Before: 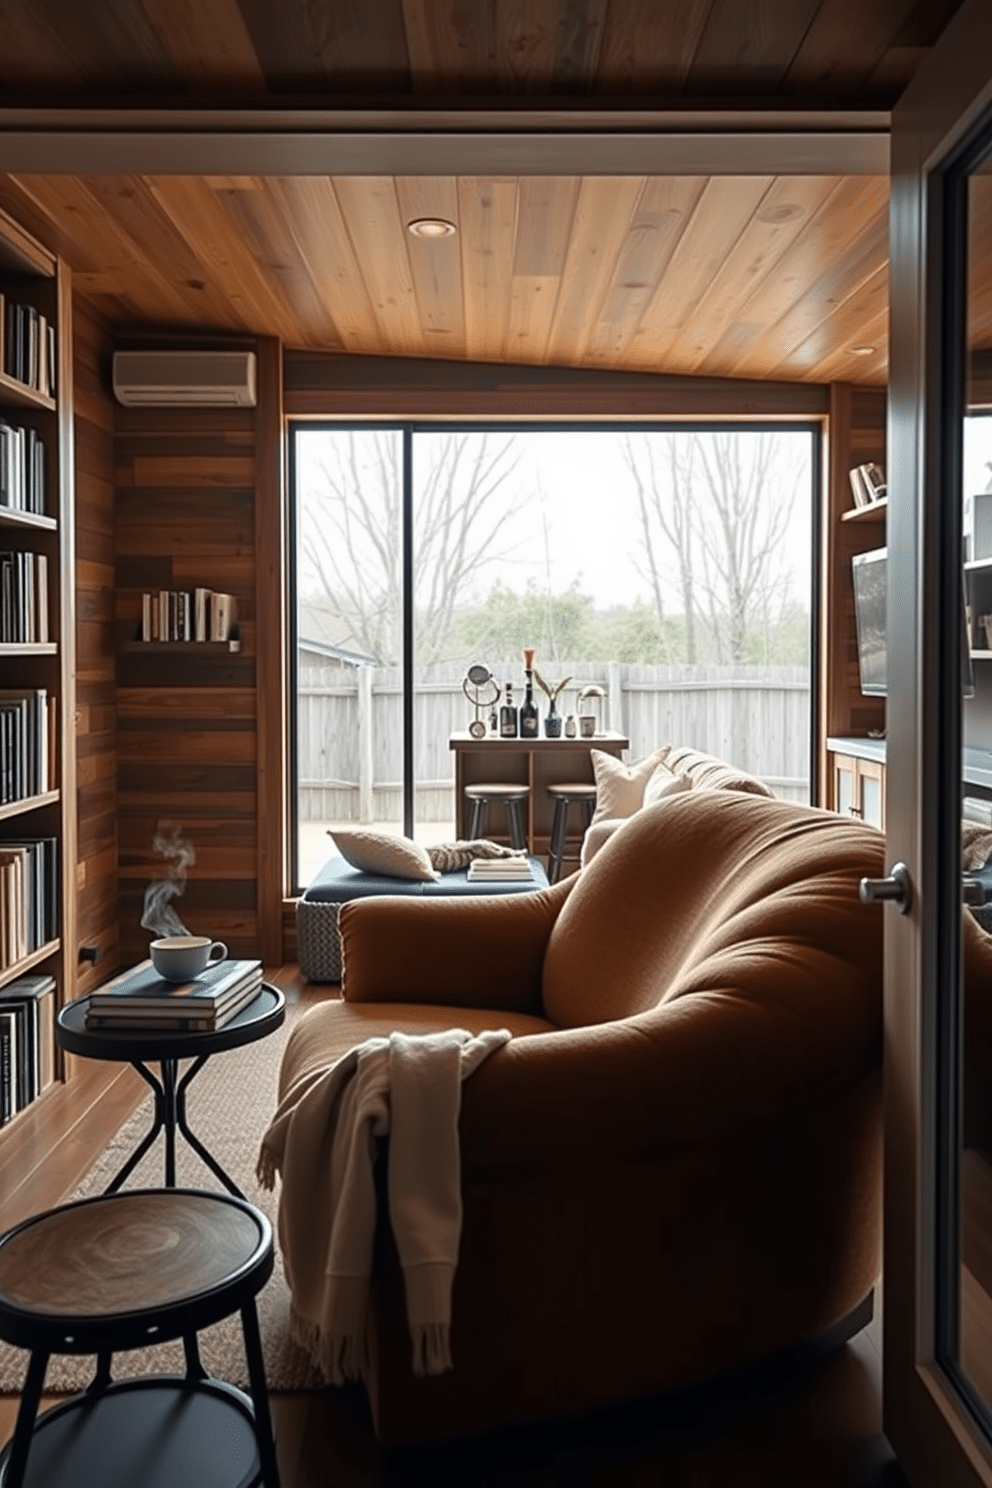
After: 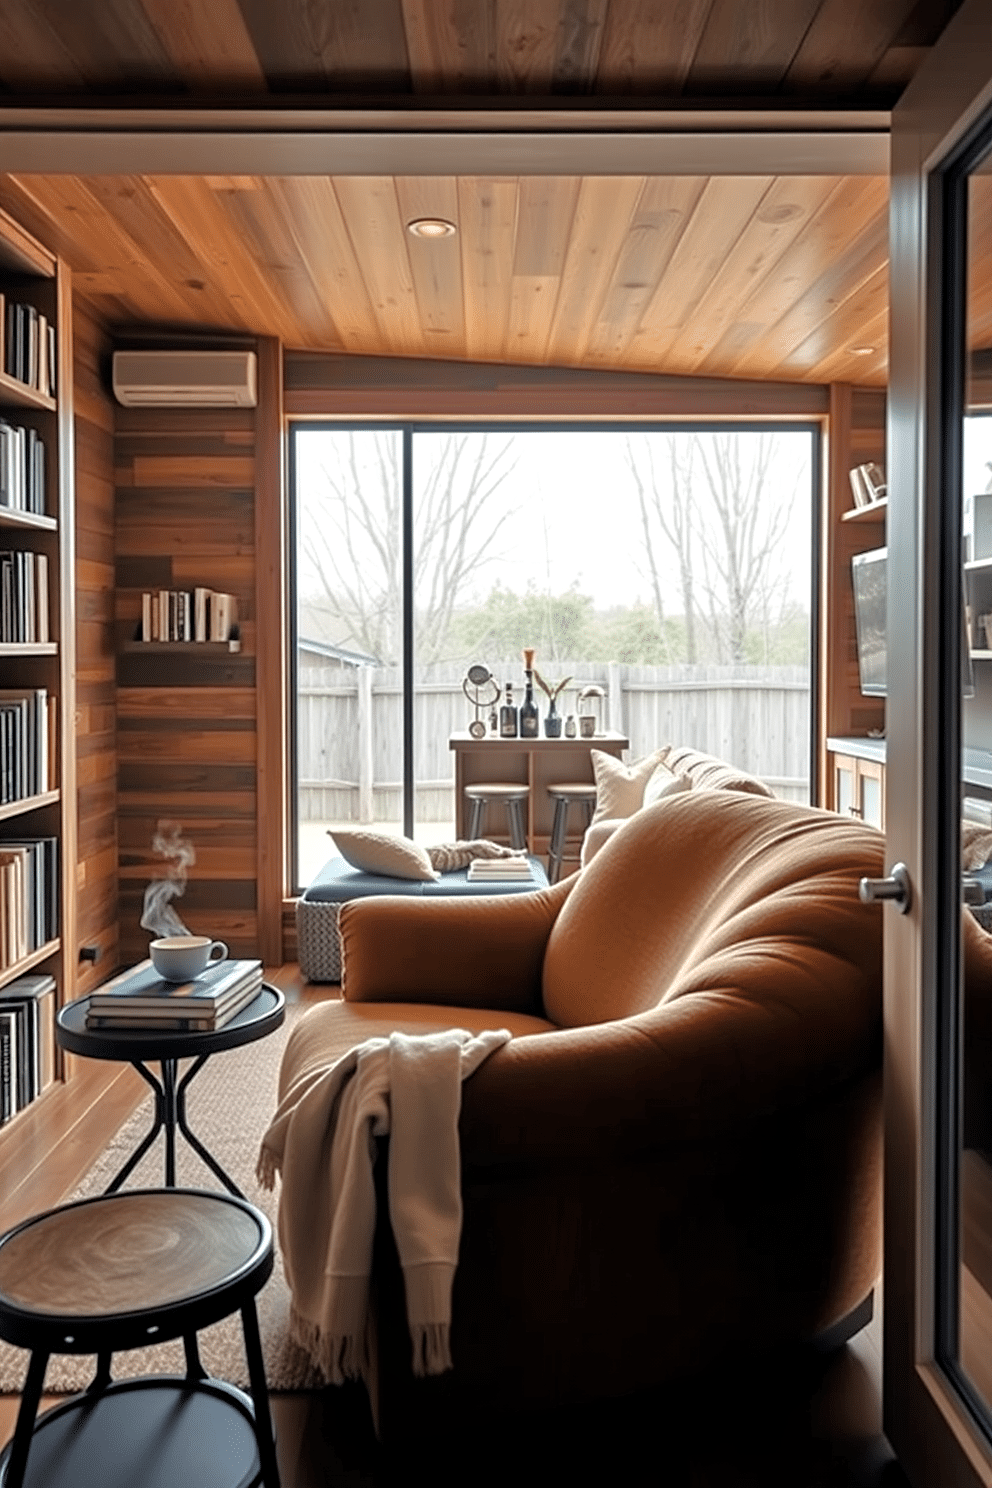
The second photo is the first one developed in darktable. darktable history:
tone equalizer: -7 EV 0.149 EV, -6 EV 0.59 EV, -5 EV 1.13 EV, -4 EV 1.32 EV, -3 EV 1.16 EV, -2 EV 0.6 EV, -1 EV 0.146 EV
levels: white 99.98%, levels [0.016, 0.492, 0.969]
